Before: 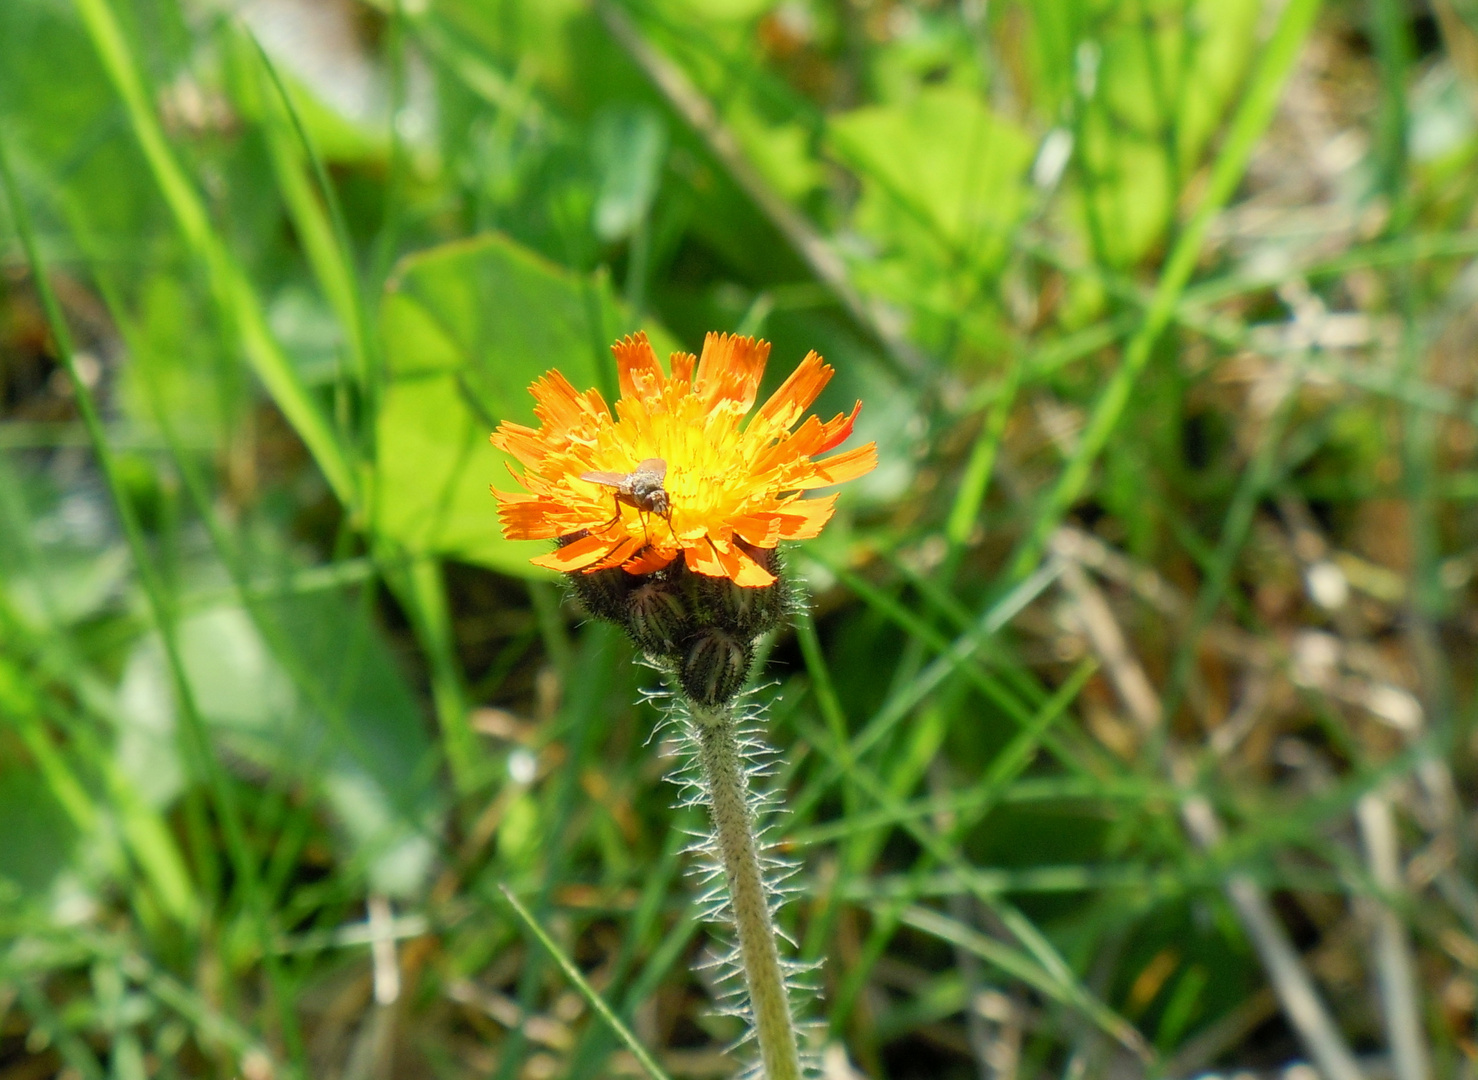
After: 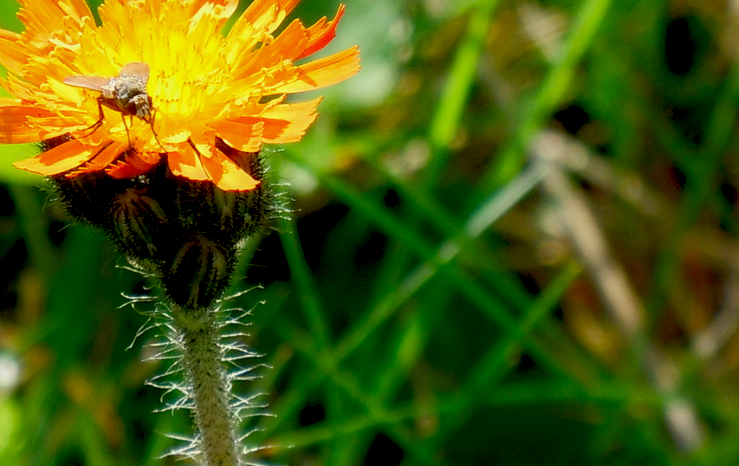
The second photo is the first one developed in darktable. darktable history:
exposure: black level correction 0.028, exposure -0.074 EV, compensate highlight preservation false
crop: left 35.042%, top 36.701%, right 14.927%, bottom 20.074%
shadows and highlights: shadows -88.45, highlights -35.79, soften with gaussian
